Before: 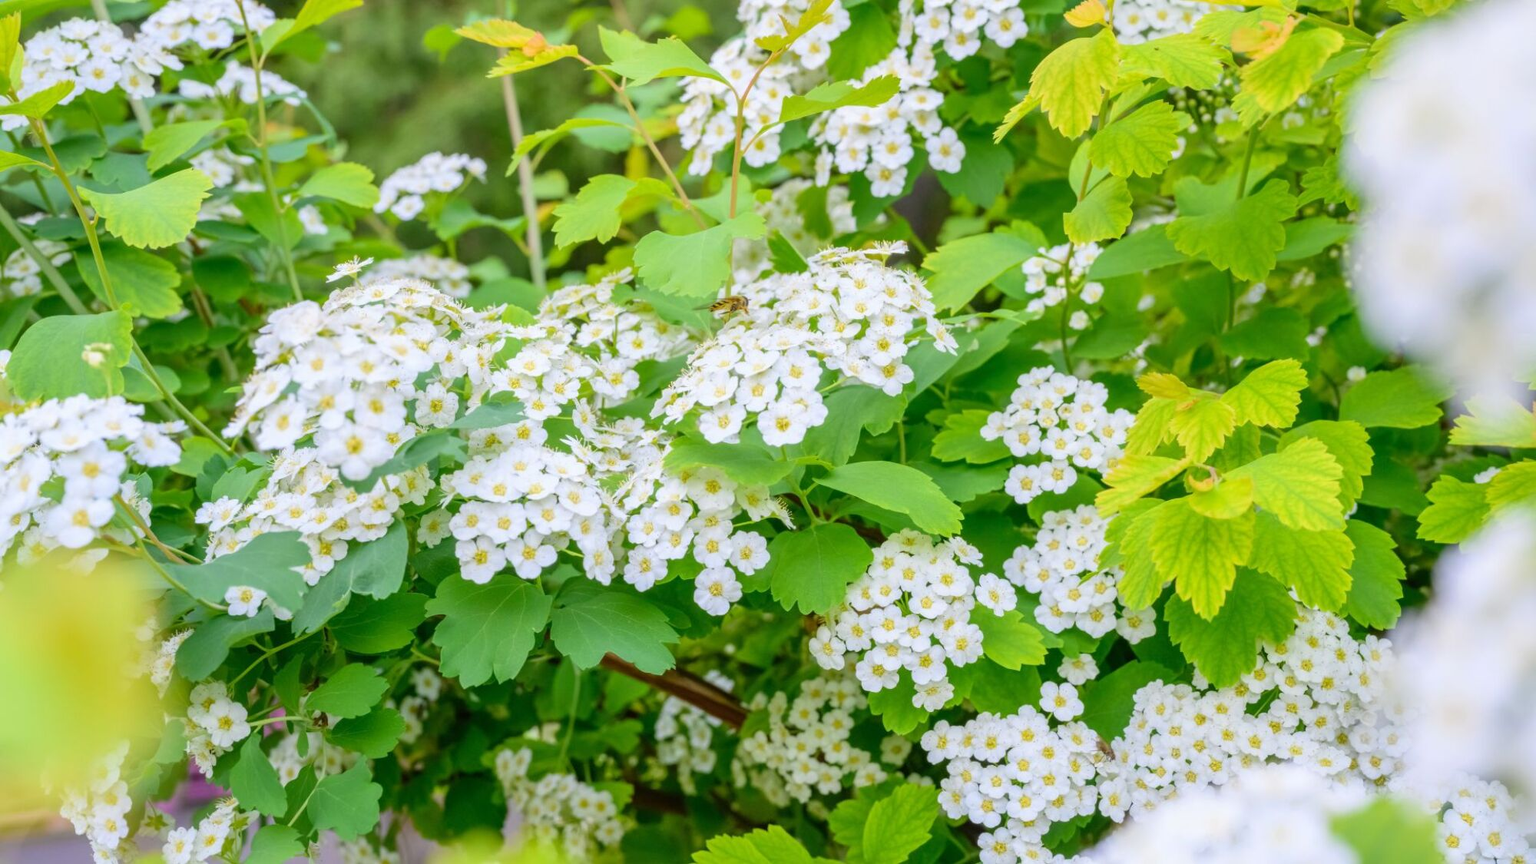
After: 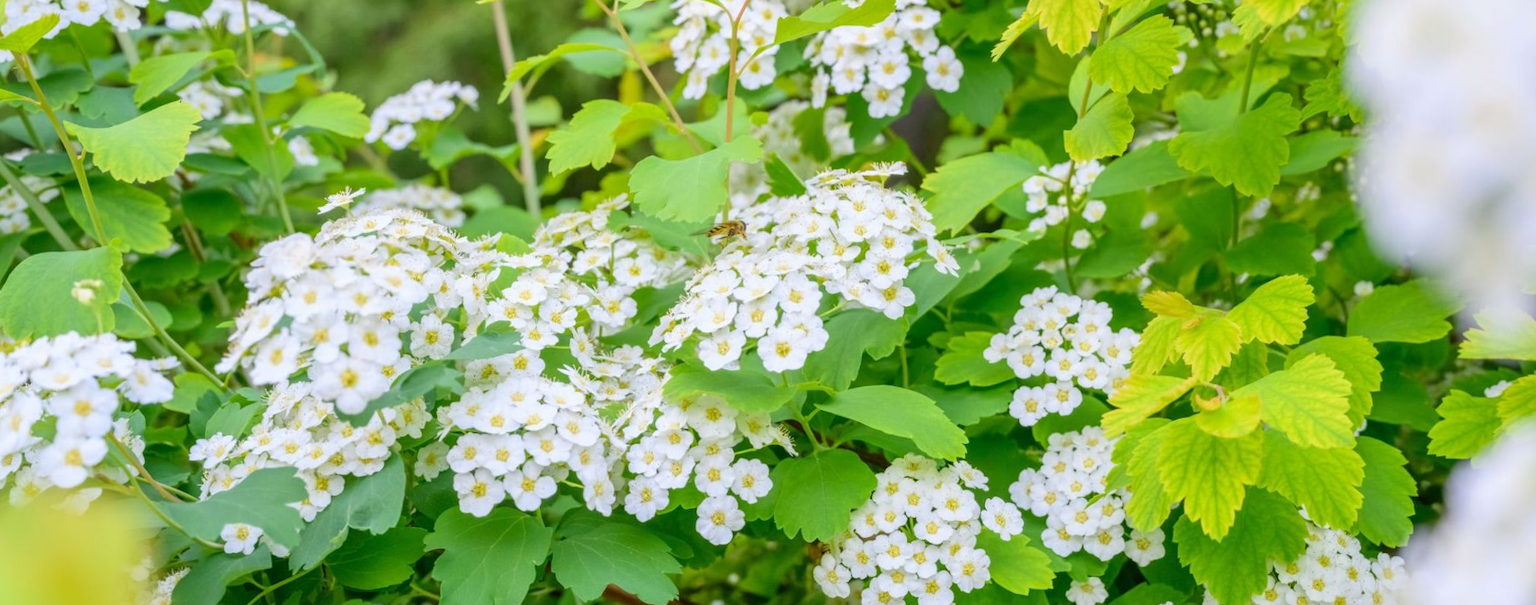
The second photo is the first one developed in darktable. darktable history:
crop and rotate: top 8.293%, bottom 20.996%
rotate and perspective: rotation -1°, crop left 0.011, crop right 0.989, crop top 0.025, crop bottom 0.975
